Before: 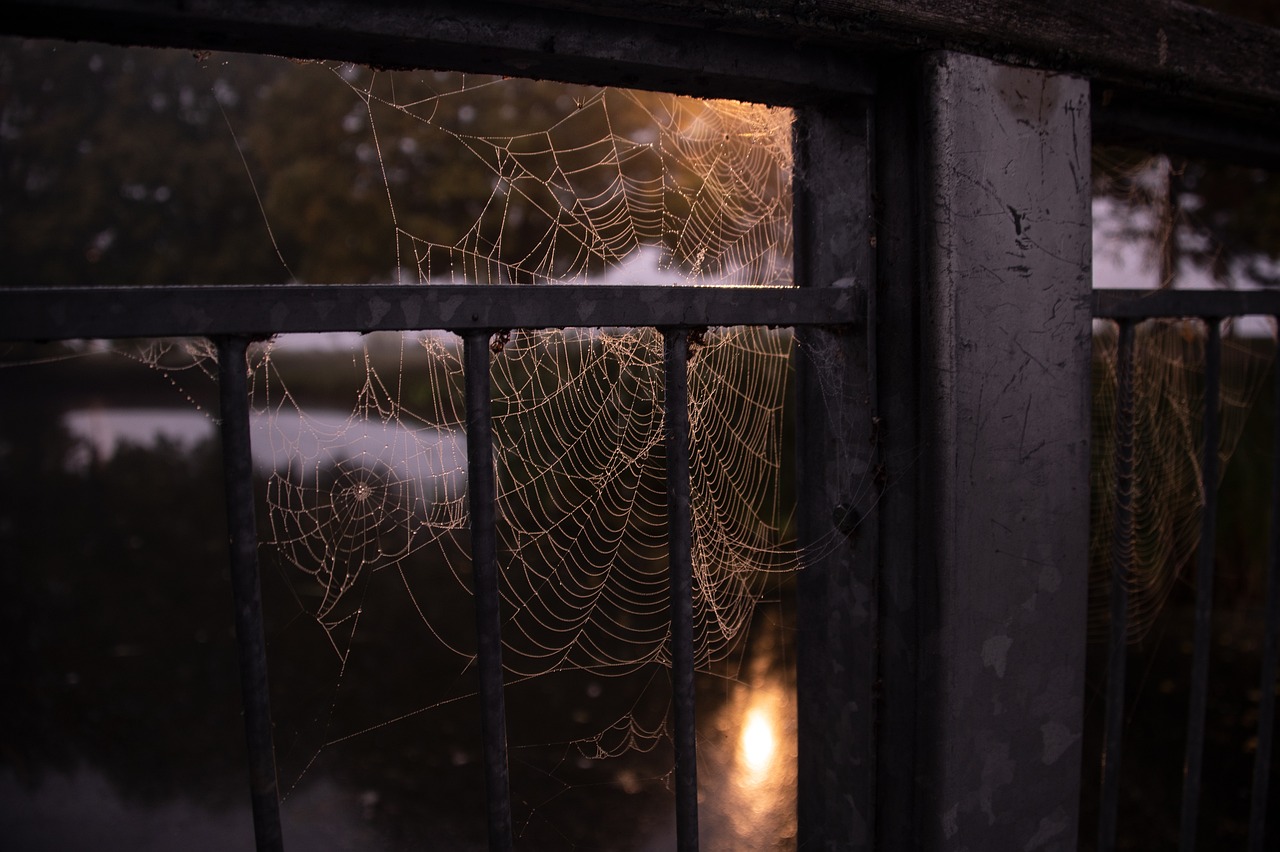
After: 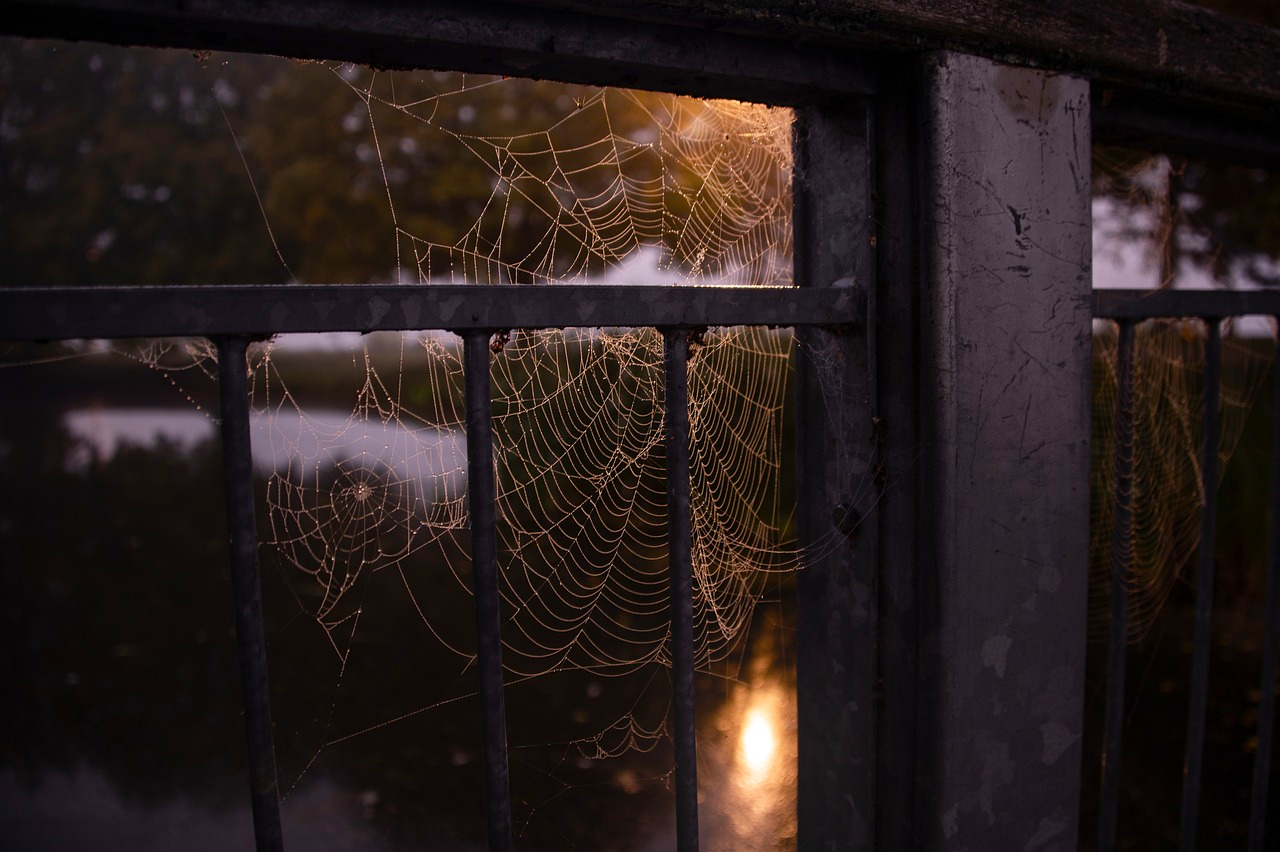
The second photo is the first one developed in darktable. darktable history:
bloom: size 15%, threshold 97%, strength 7%
white balance: emerald 1
color balance rgb: perceptual saturation grading › global saturation 20%, perceptual saturation grading › highlights -25%, perceptual saturation grading › shadows 25%
